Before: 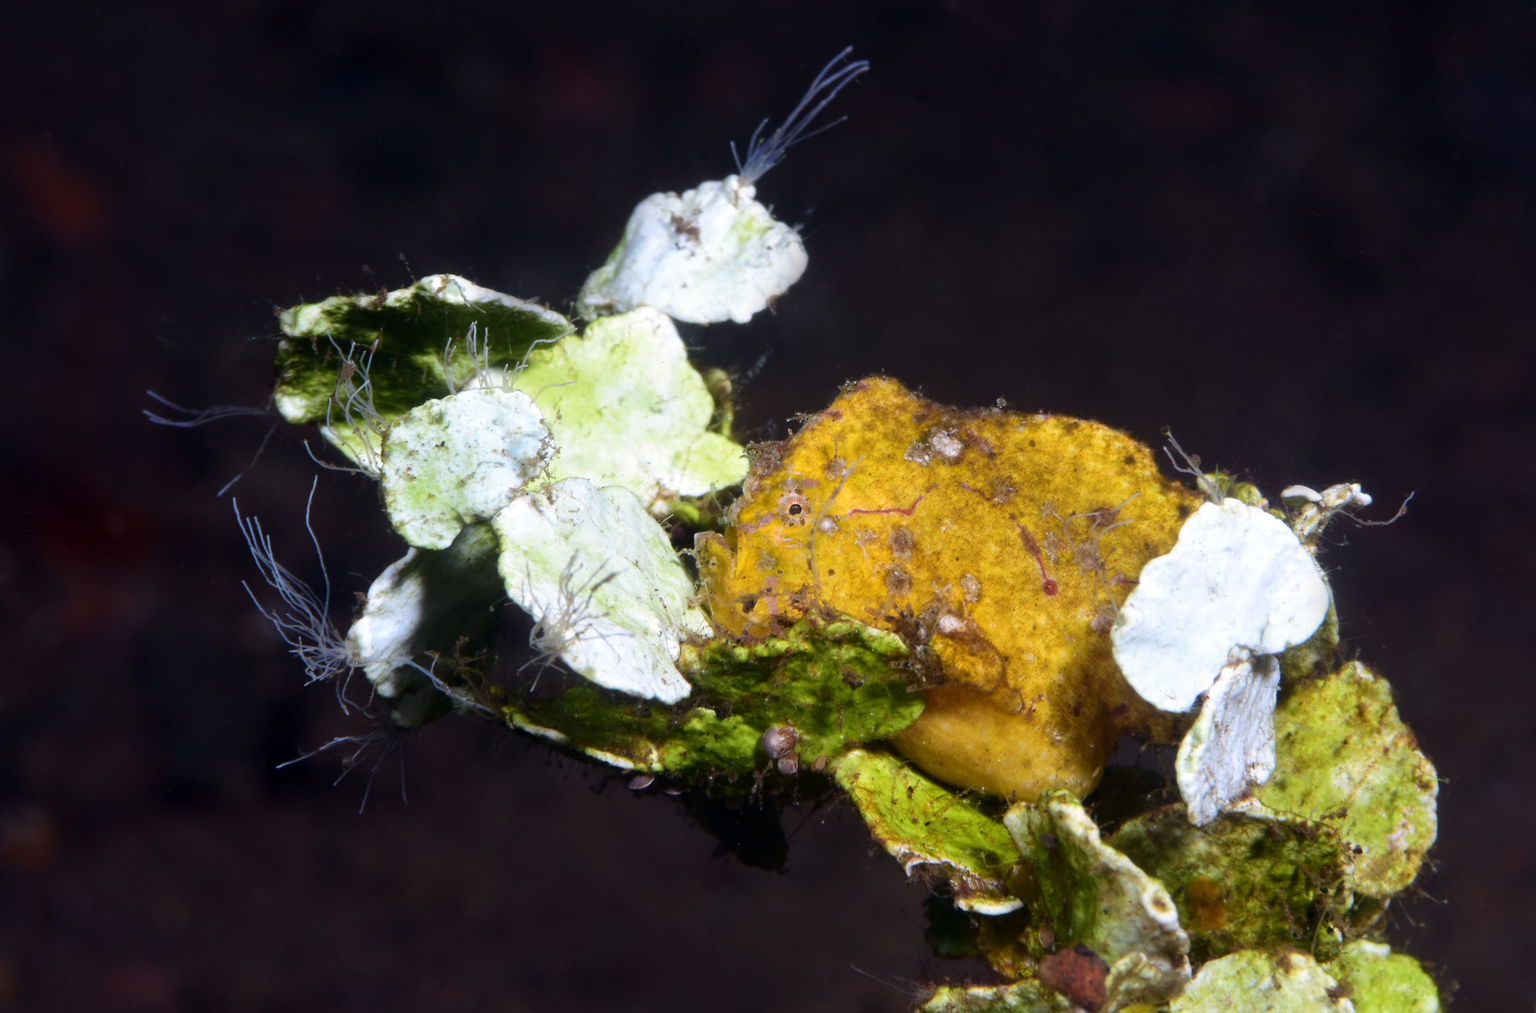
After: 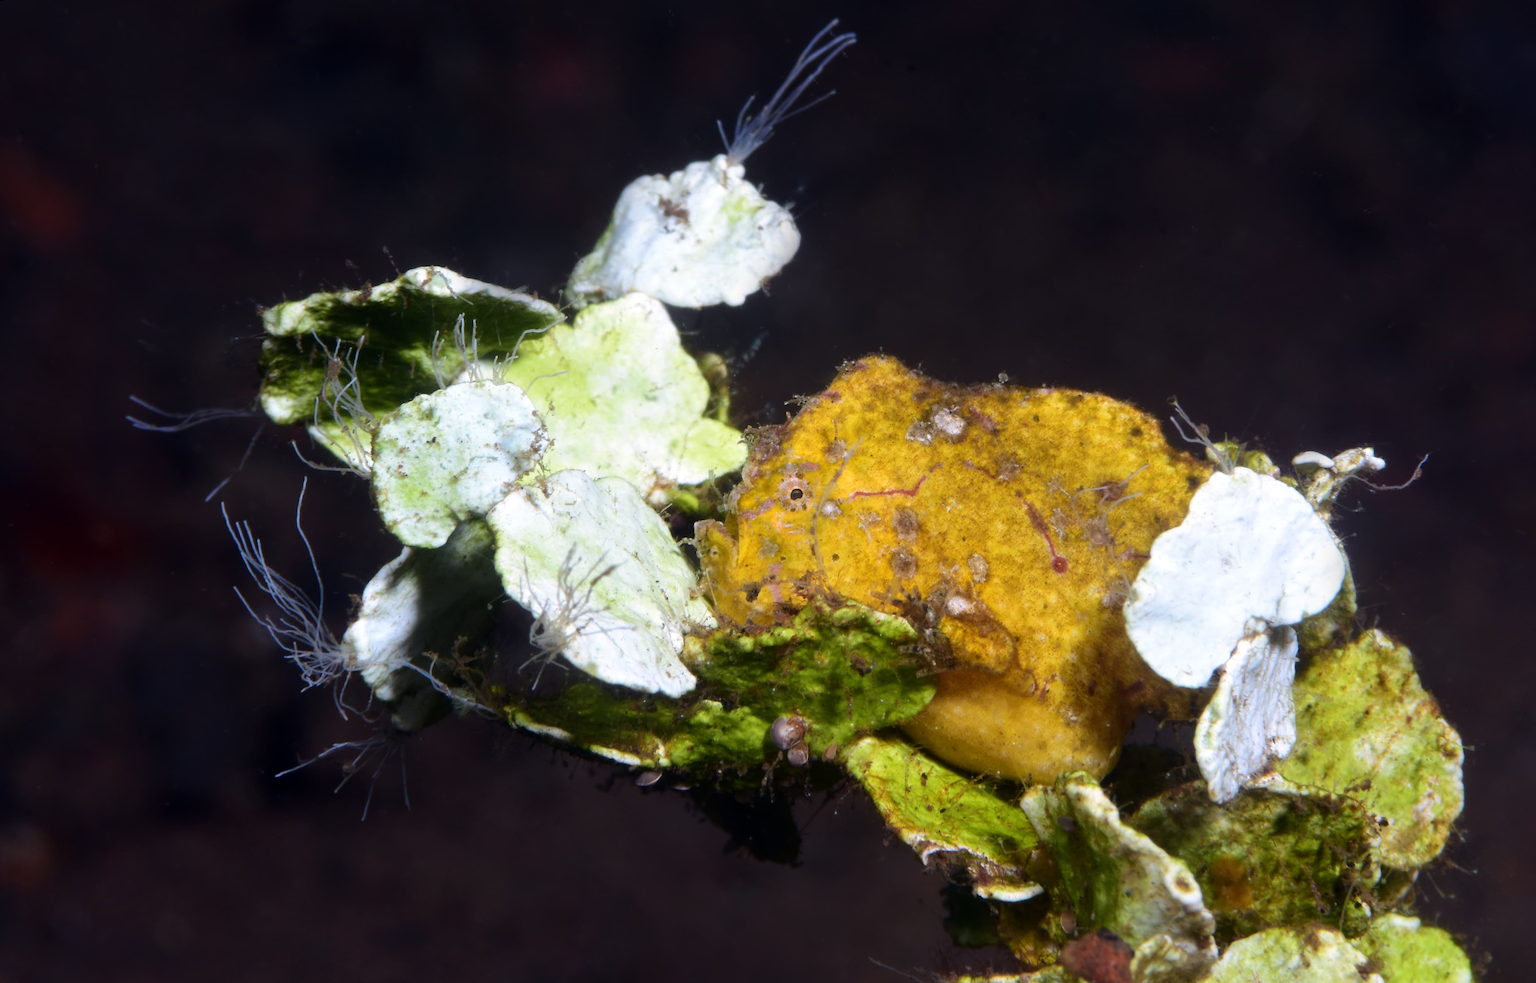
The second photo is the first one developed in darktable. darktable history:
rotate and perspective: rotation -2°, crop left 0.022, crop right 0.978, crop top 0.049, crop bottom 0.951
